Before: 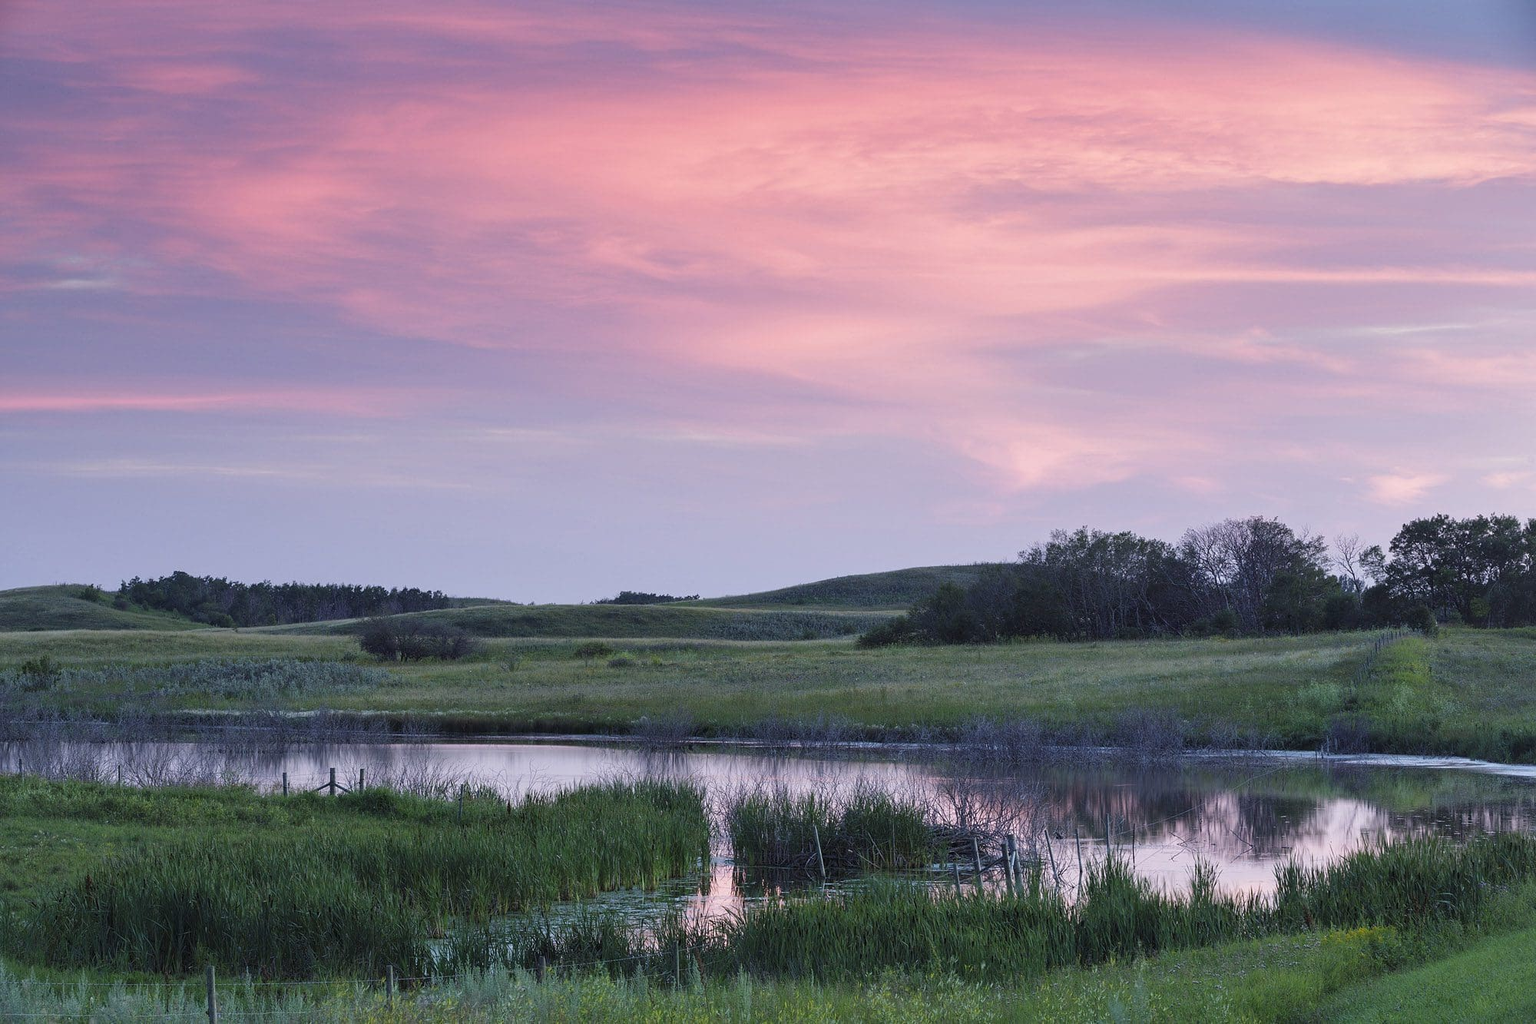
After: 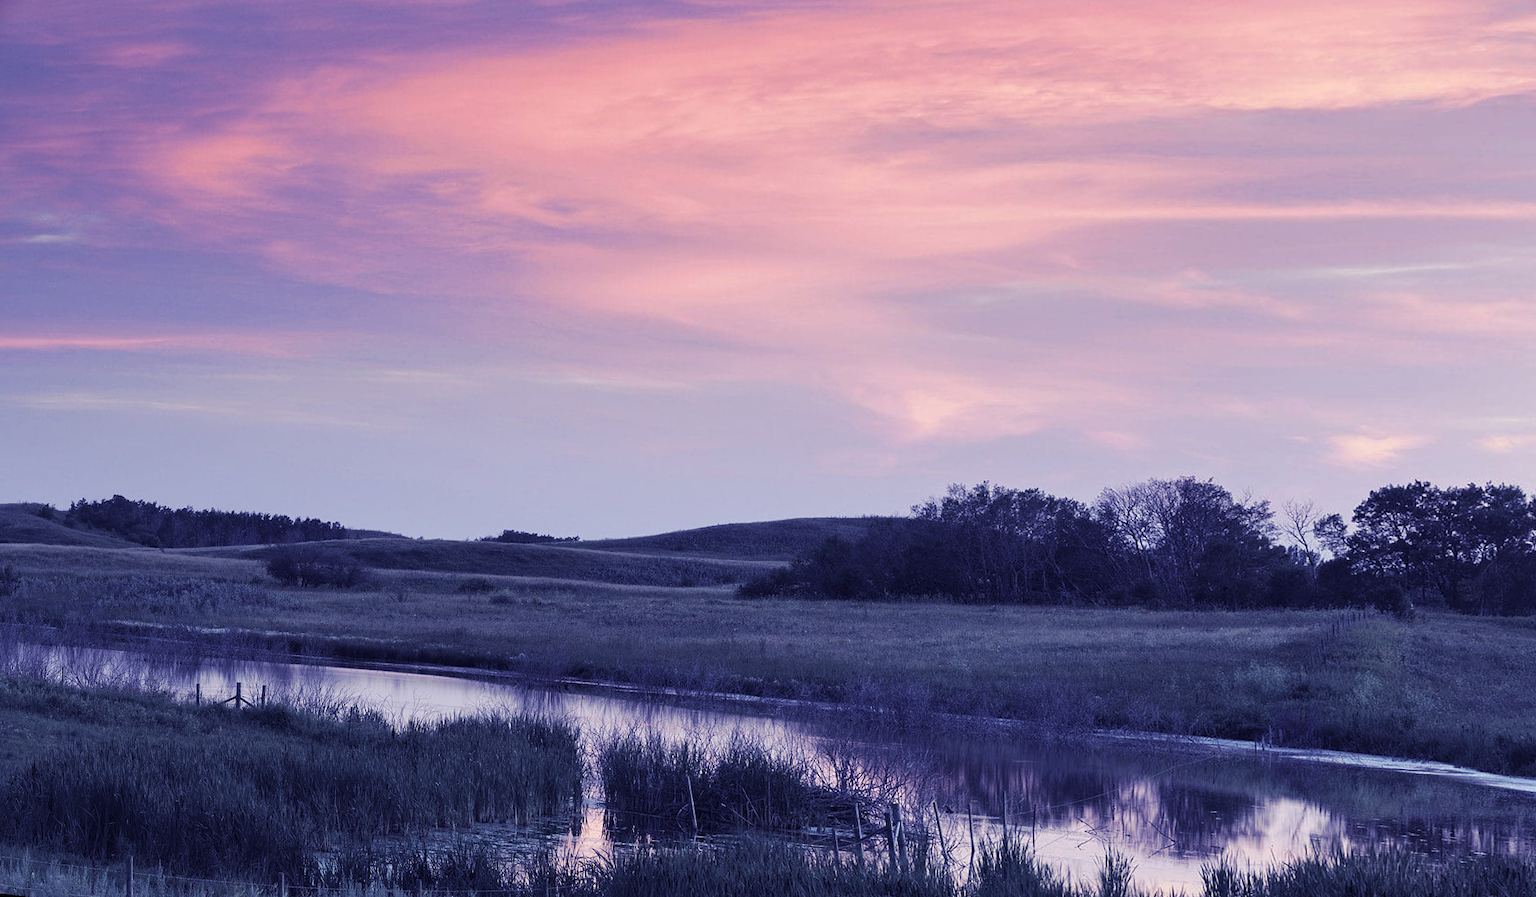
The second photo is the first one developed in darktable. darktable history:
rotate and perspective: rotation 1.69°, lens shift (vertical) -0.023, lens shift (horizontal) -0.291, crop left 0.025, crop right 0.988, crop top 0.092, crop bottom 0.842
split-toning: shadows › hue 242.67°, shadows › saturation 0.733, highlights › hue 45.33°, highlights › saturation 0.667, balance -53.304, compress 21.15%
